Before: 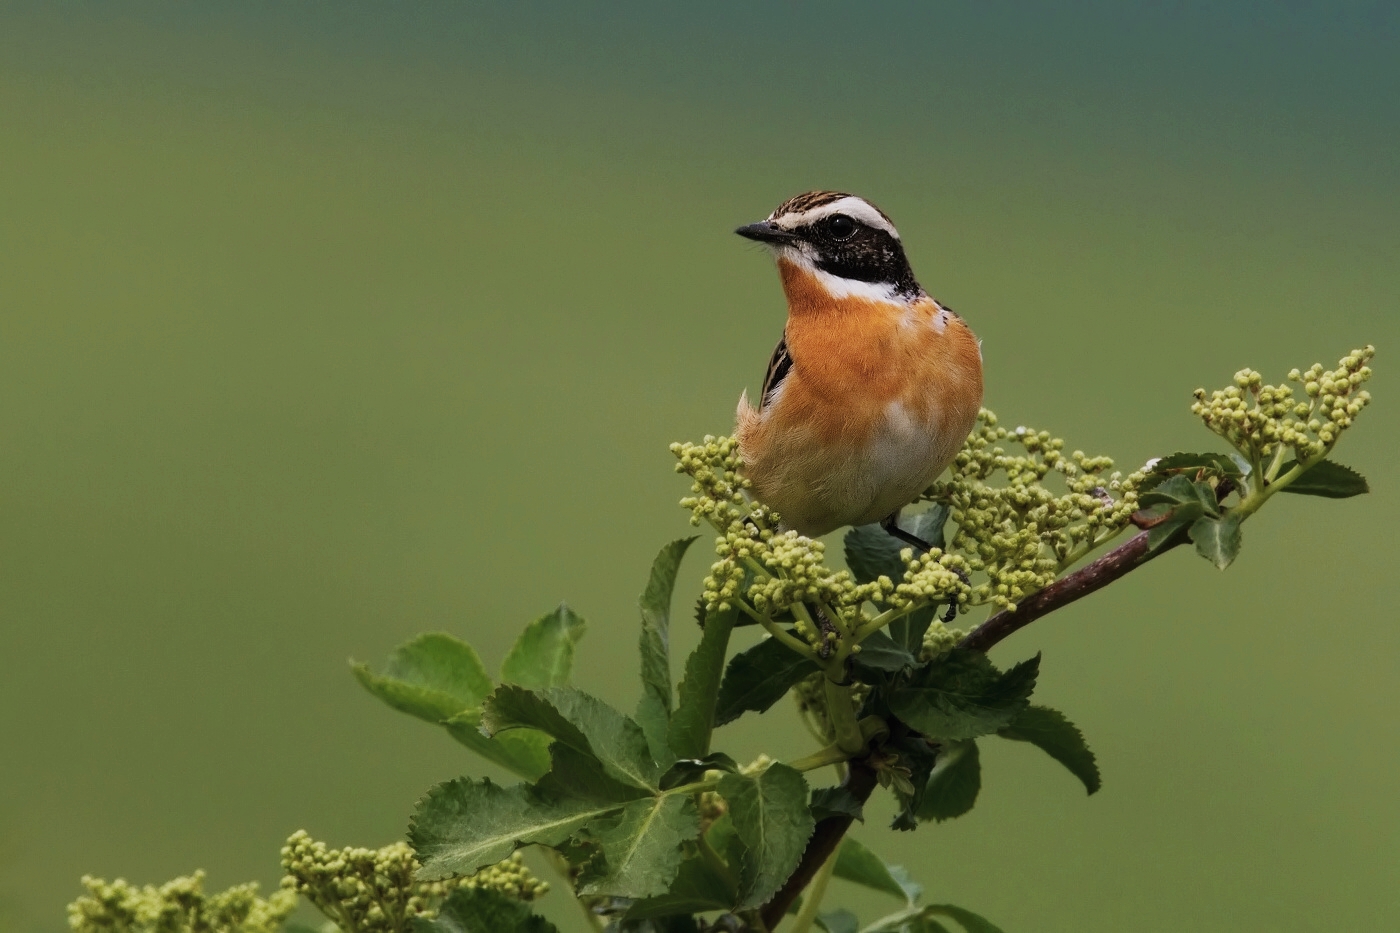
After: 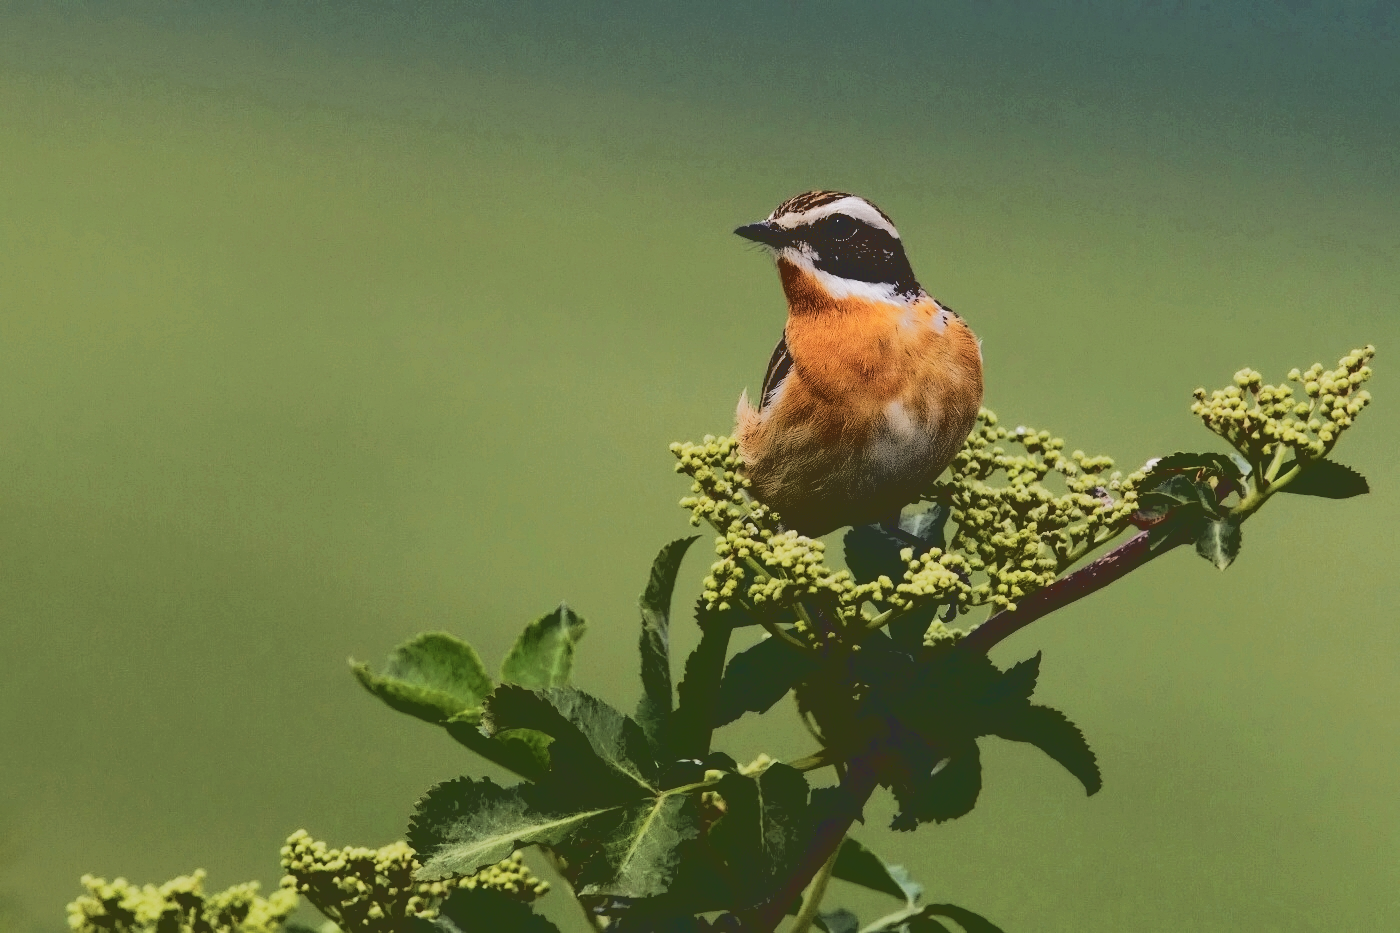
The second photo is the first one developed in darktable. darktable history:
base curve: curves: ch0 [(0.065, 0.026) (0.236, 0.358) (0.53, 0.546) (0.777, 0.841) (0.924, 0.992)], preserve colors average RGB
exposure: compensate highlight preservation false
